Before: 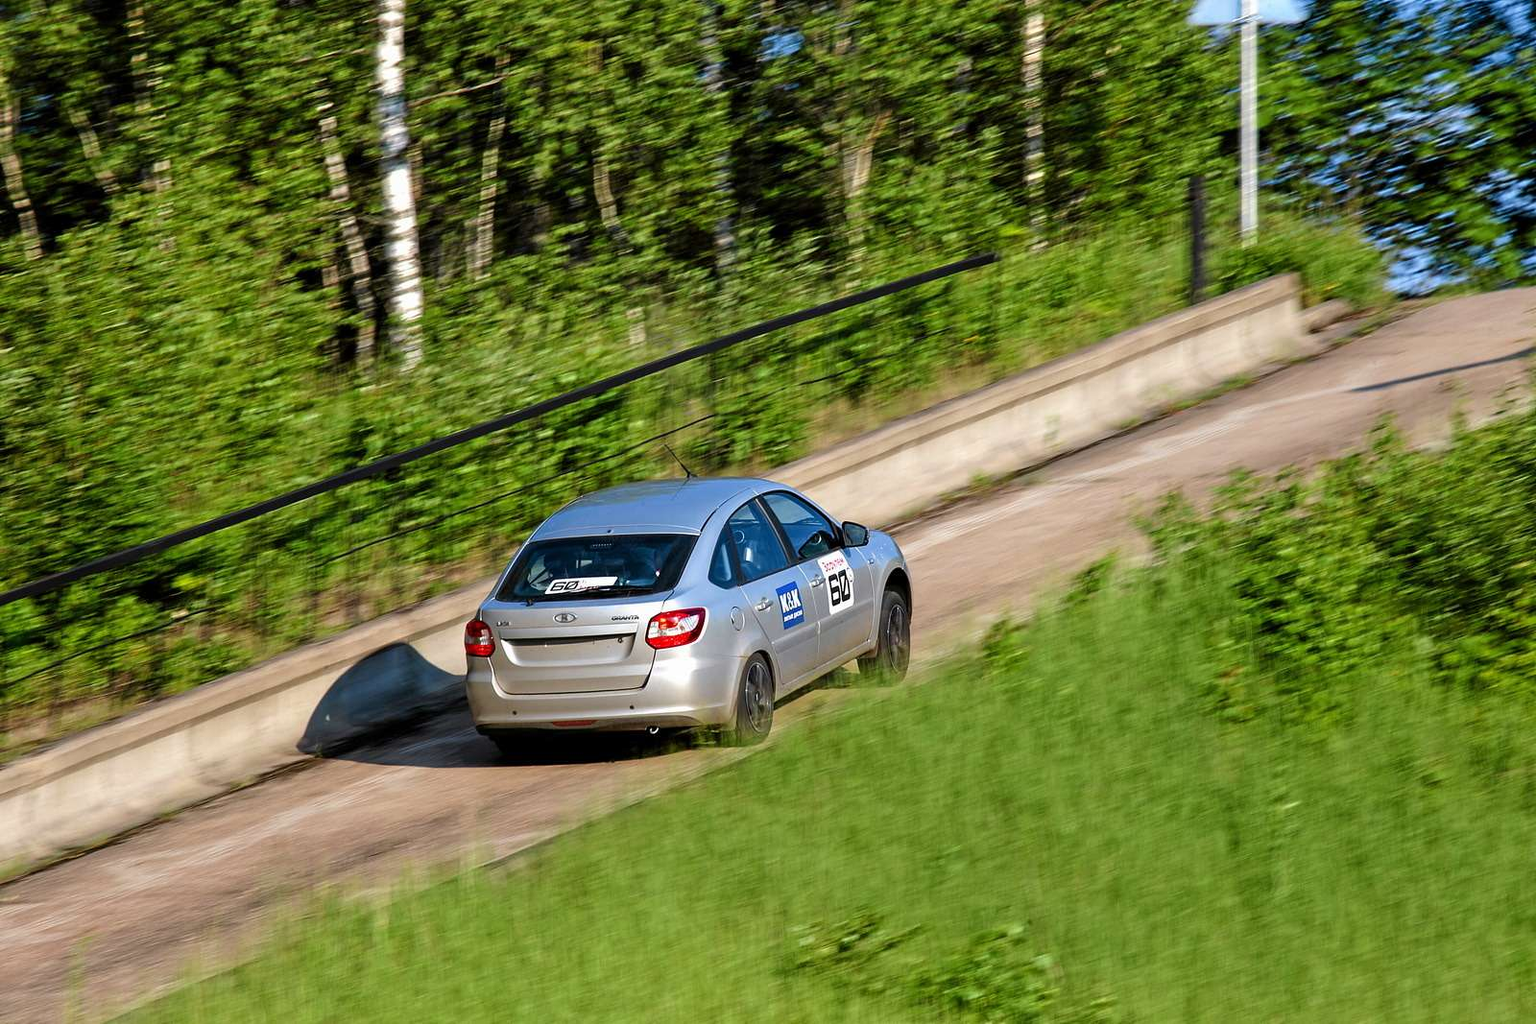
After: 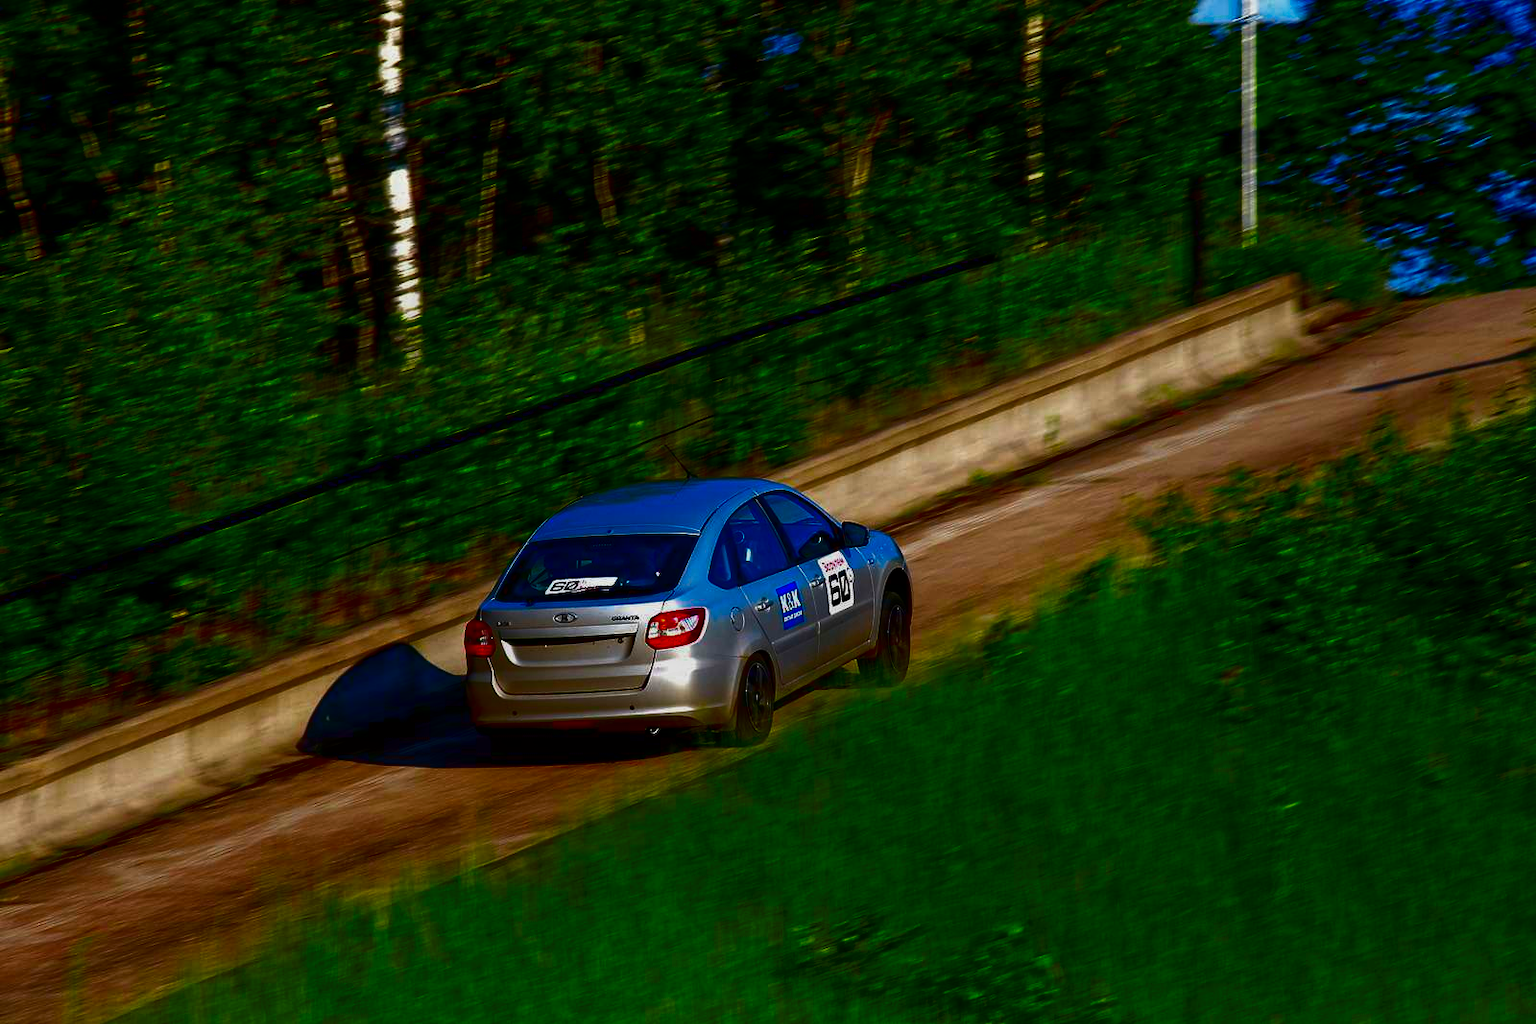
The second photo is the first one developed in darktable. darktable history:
exposure: compensate highlight preservation false
contrast equalizer: octaves 7, y [[0.6 ×6], [0.55 ×6], [0 ×6], [0 ×6], [0 ×6]], mix -0.3
contrast brightness saturation: brightness -1, saturation 1
tone equalizer: on, module defaults
